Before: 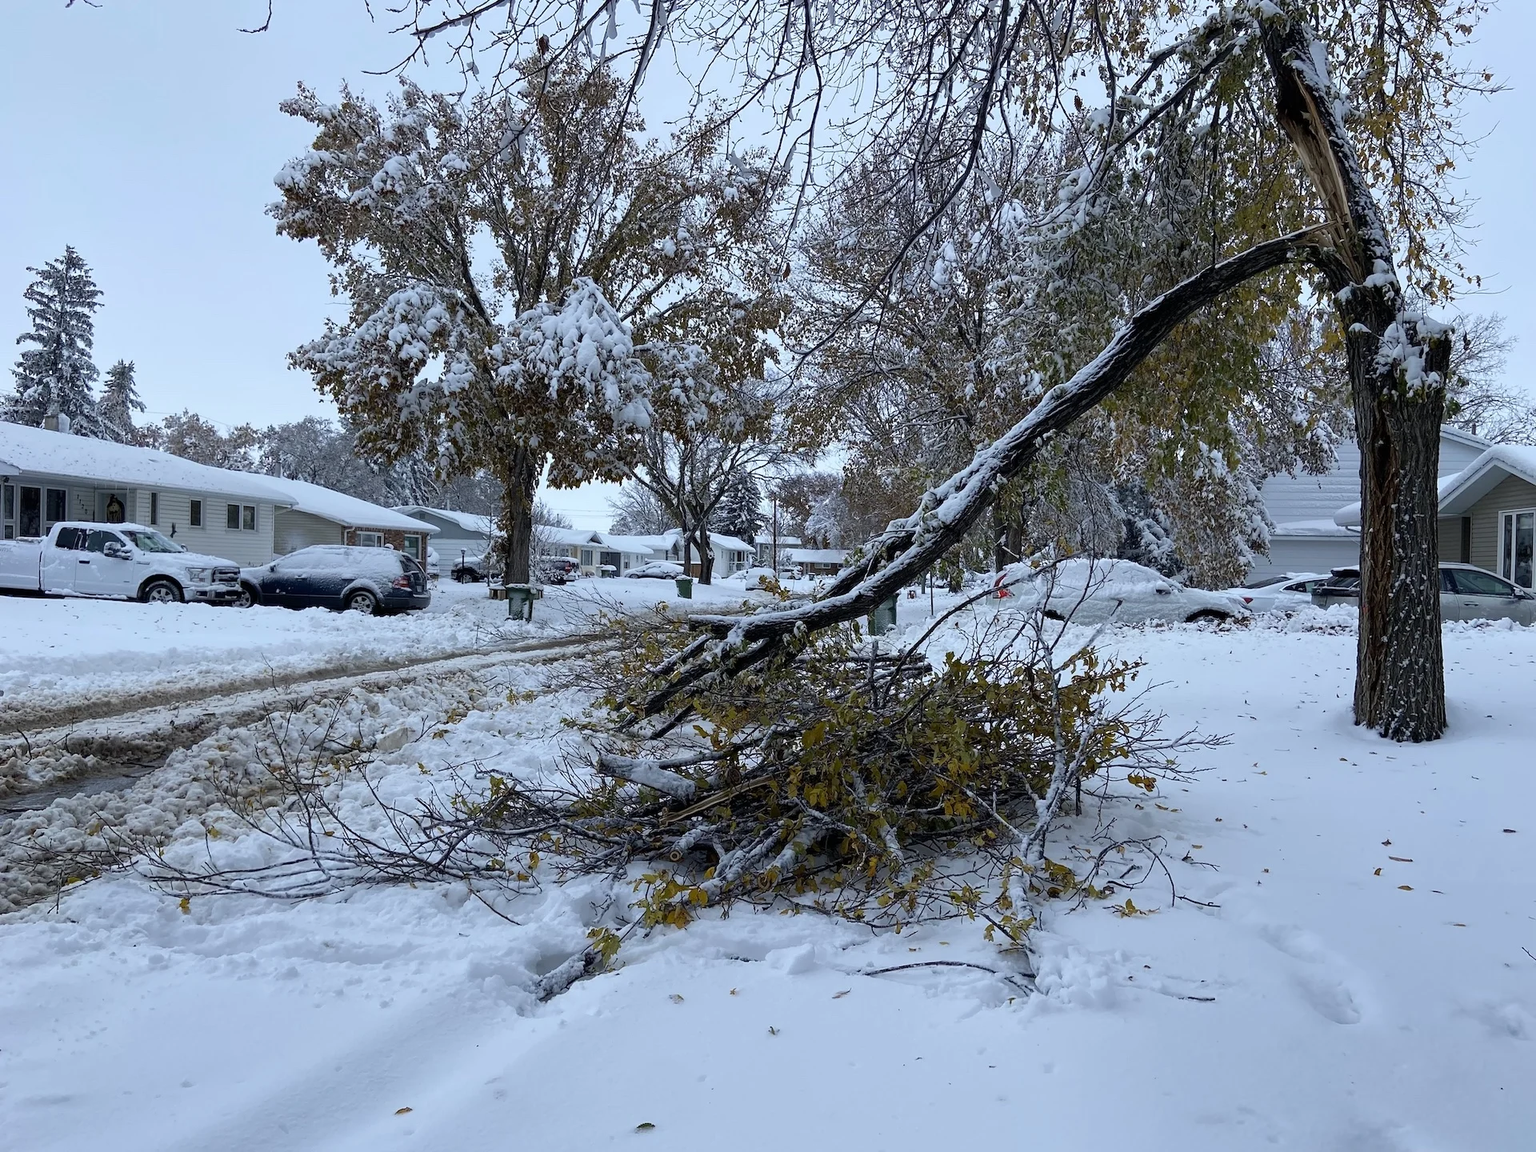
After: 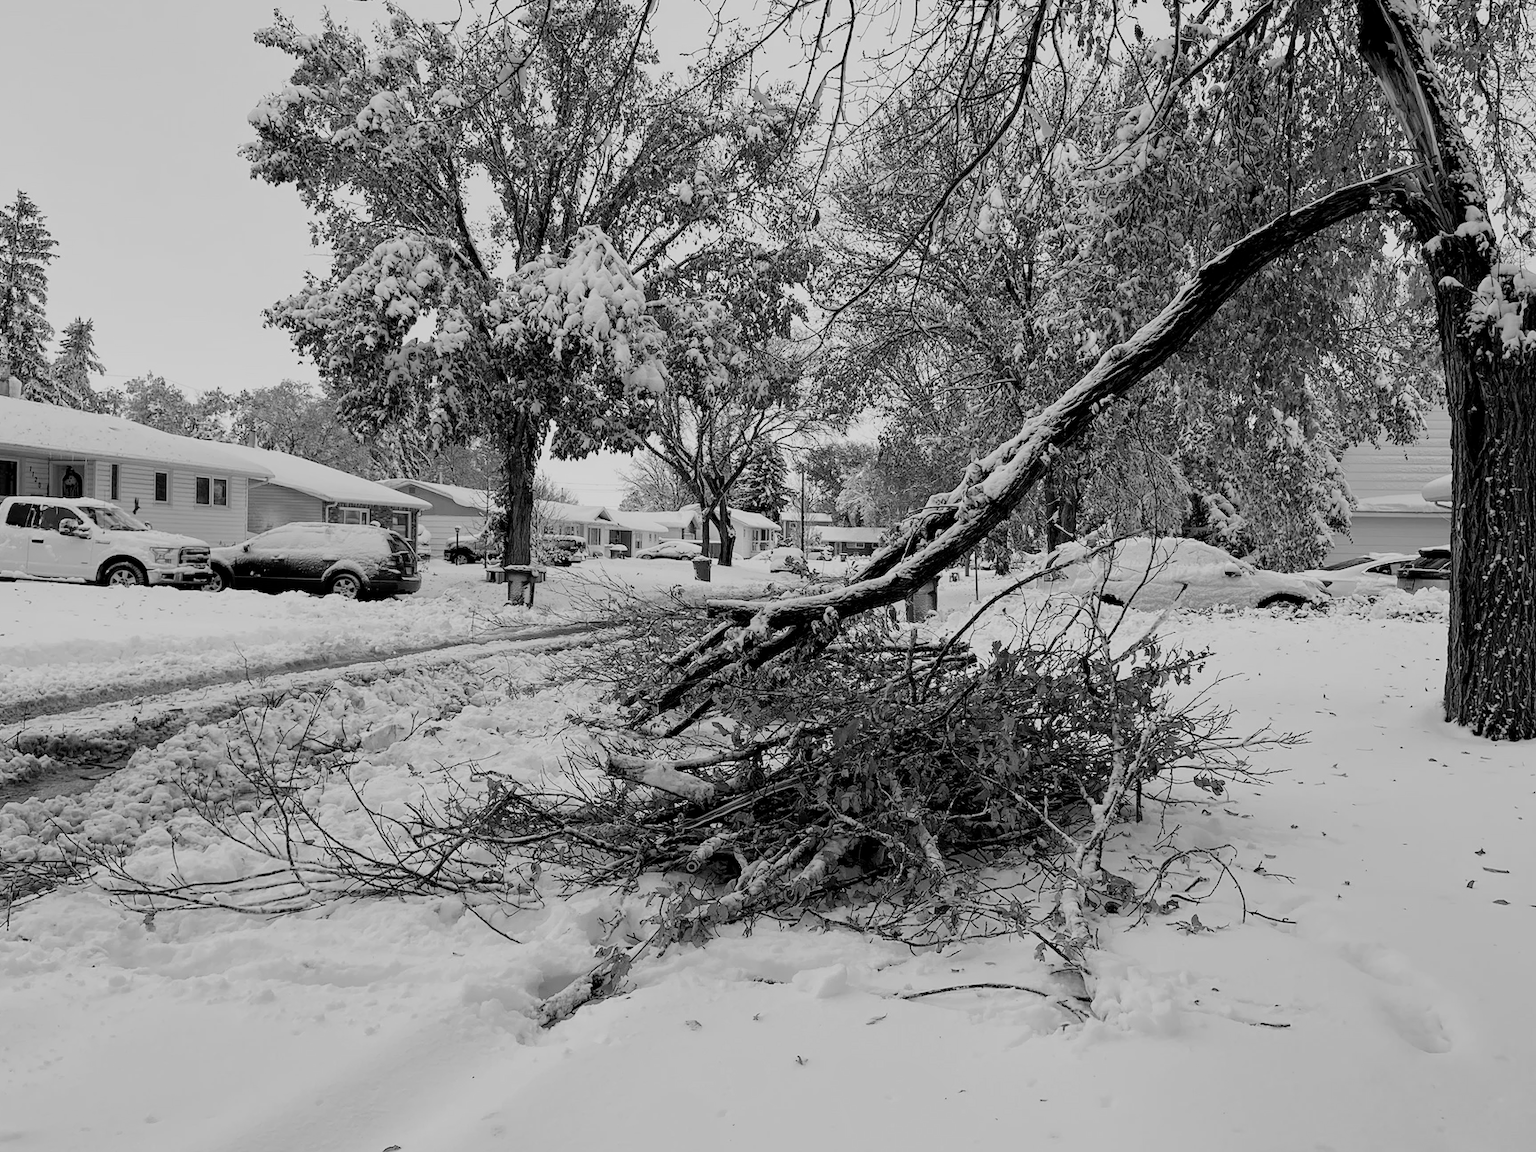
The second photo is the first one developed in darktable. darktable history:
crop: left 3.305%, top 6.436%, right 6.389%, bottom 3.258%
color correction: highlights a* -12.64, highlights b* -18.1, saturation 0.7
filmic rgb: middle gray luminance 30%, black relative exposure -9 EV, white relative exposure 7 EV, threshold 6 EV, target black luminance 0%, hardness 2.94, latitude 2.04%, contrast 0.963, highlights saturation mix 5%, shadows ↔ highlights balance 12.16%, add noise in highlights 0, preserve chrominance no, color science v3 (2019), use custom middle-gray values true, iterations of high-quality reconstruction 0, contrast in highlights soft, enable highlight reconstruction true
exposure: black level correction 0, exposure 1.2 EV, compensate exposure bias true, compensate highlight preservation false
monochrome: a -11.7, b 1.62, size 0.5, highlights 0.38
